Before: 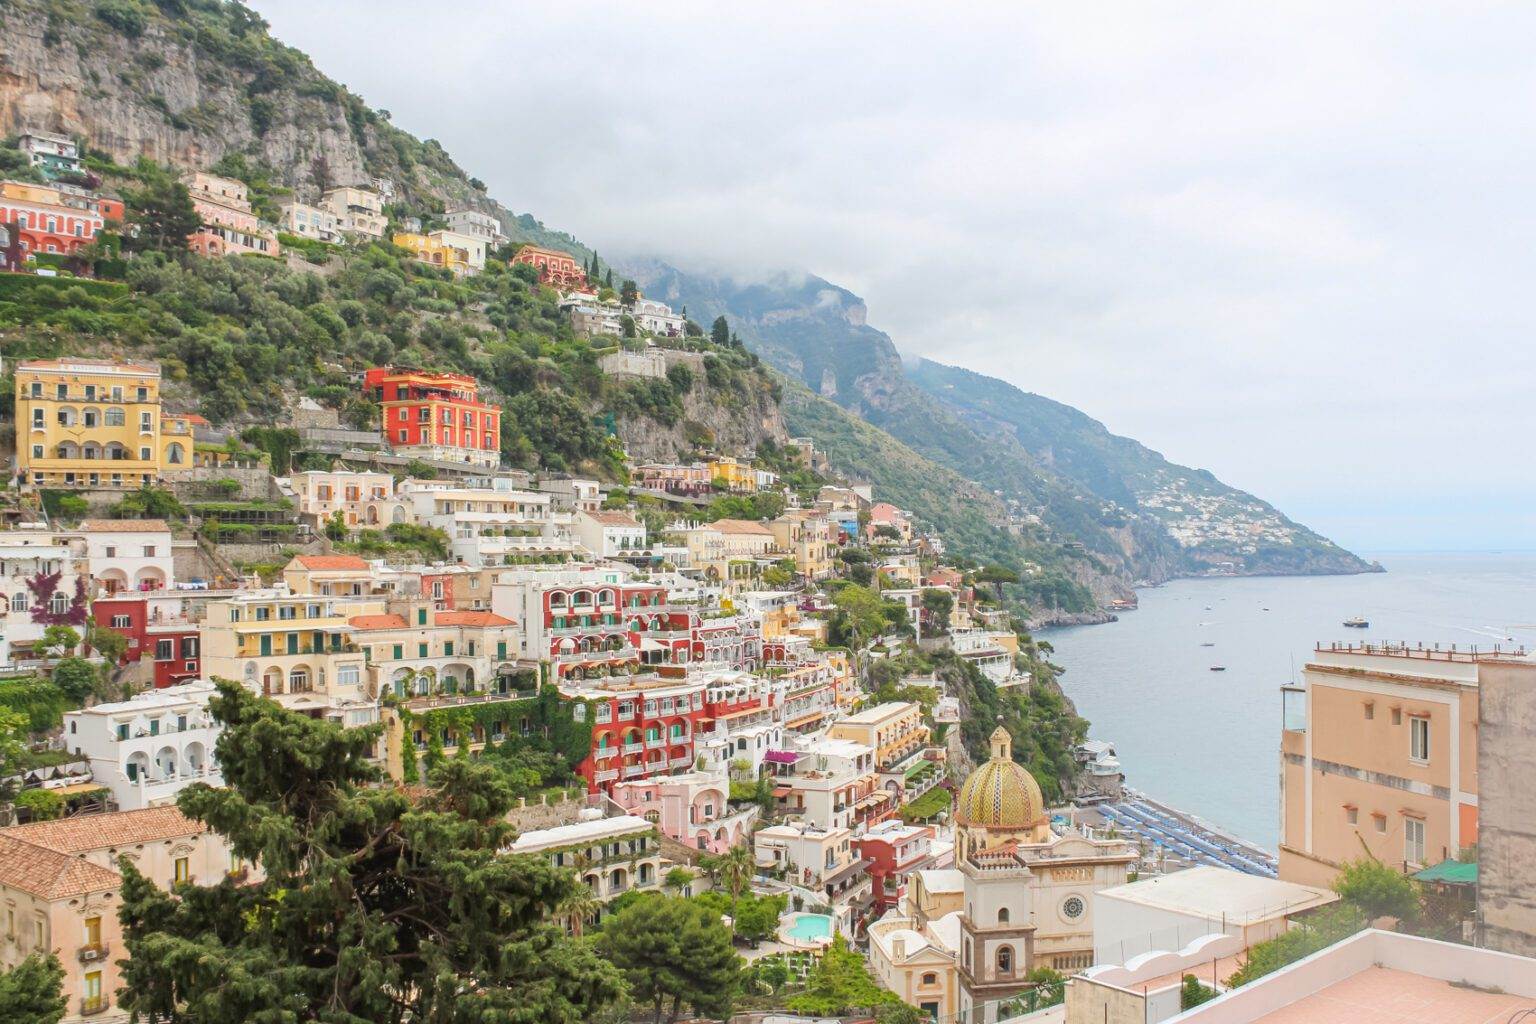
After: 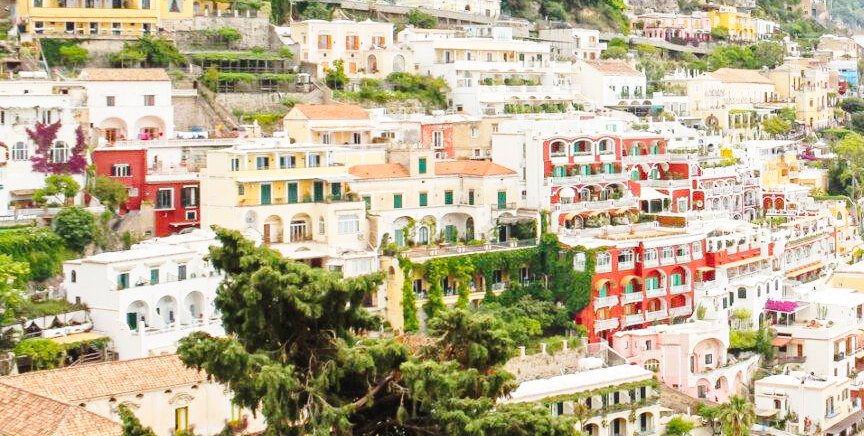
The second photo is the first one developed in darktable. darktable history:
base curve: curves: ch0 [(0, 0) (0.036, 0.037) (0.121, 0.228) (0.46, 0.76) (0.859, 0.983) (1, 1)], preserve colors none
crop: top 44.098%, right 43.701%, bottom 13.296%
